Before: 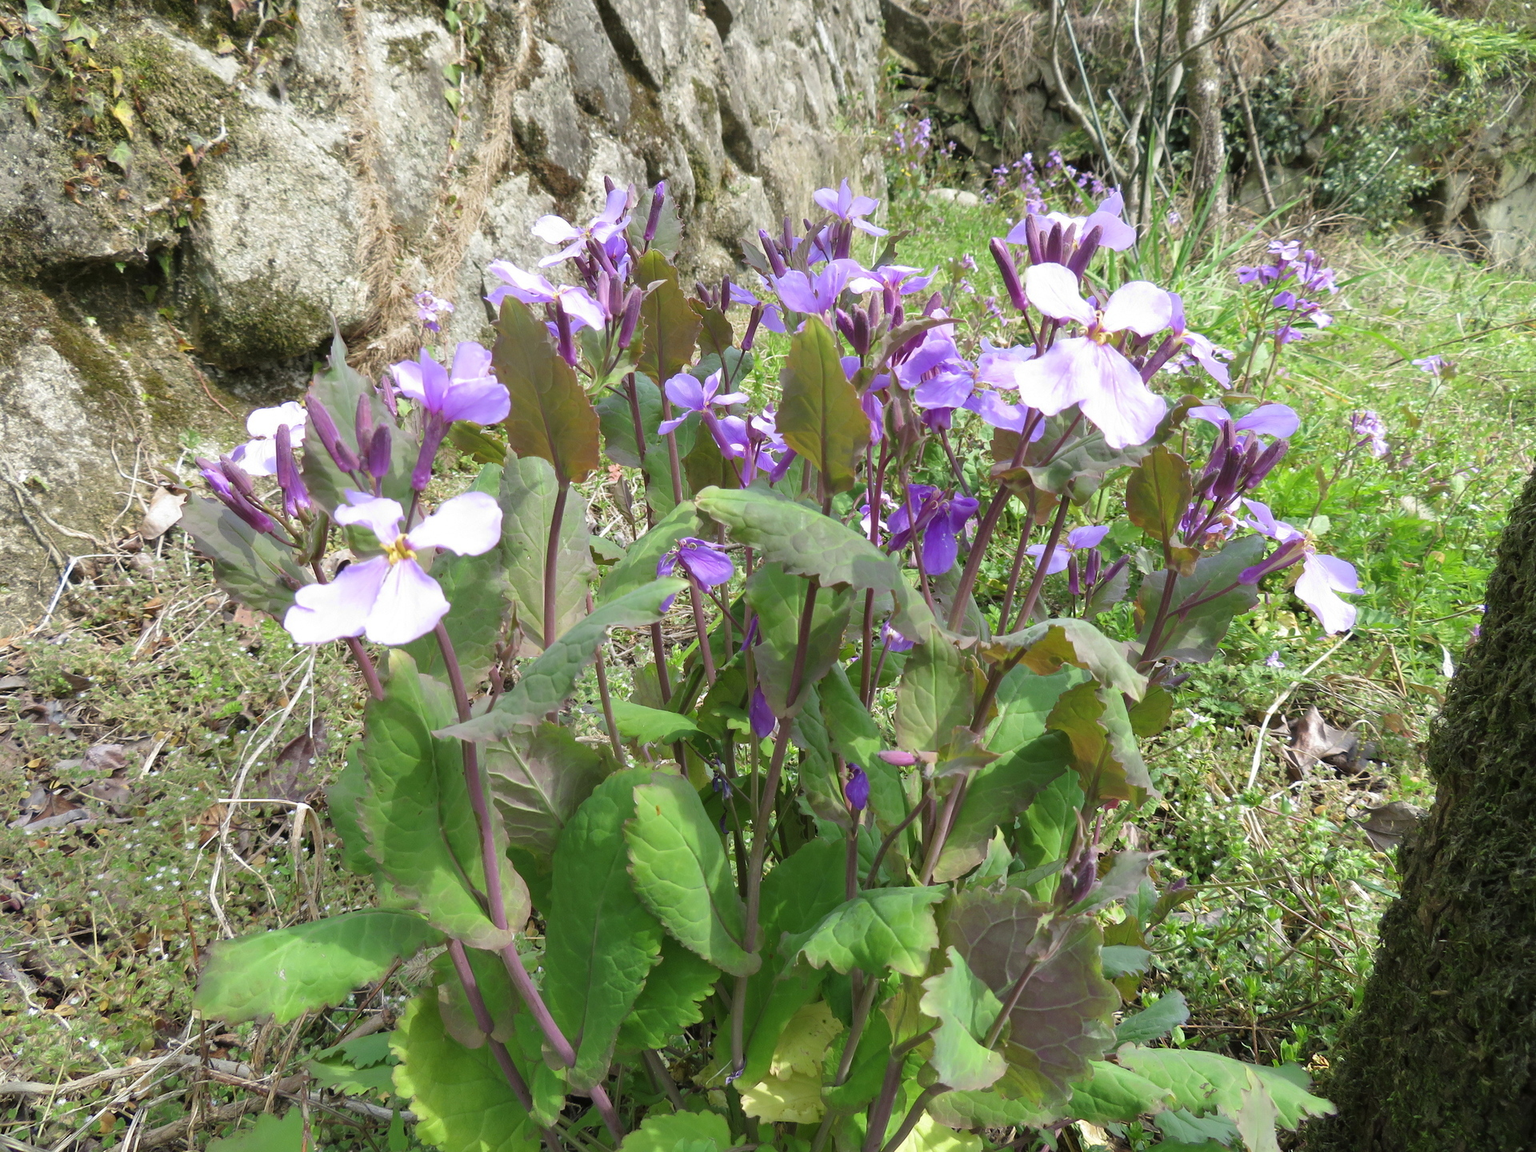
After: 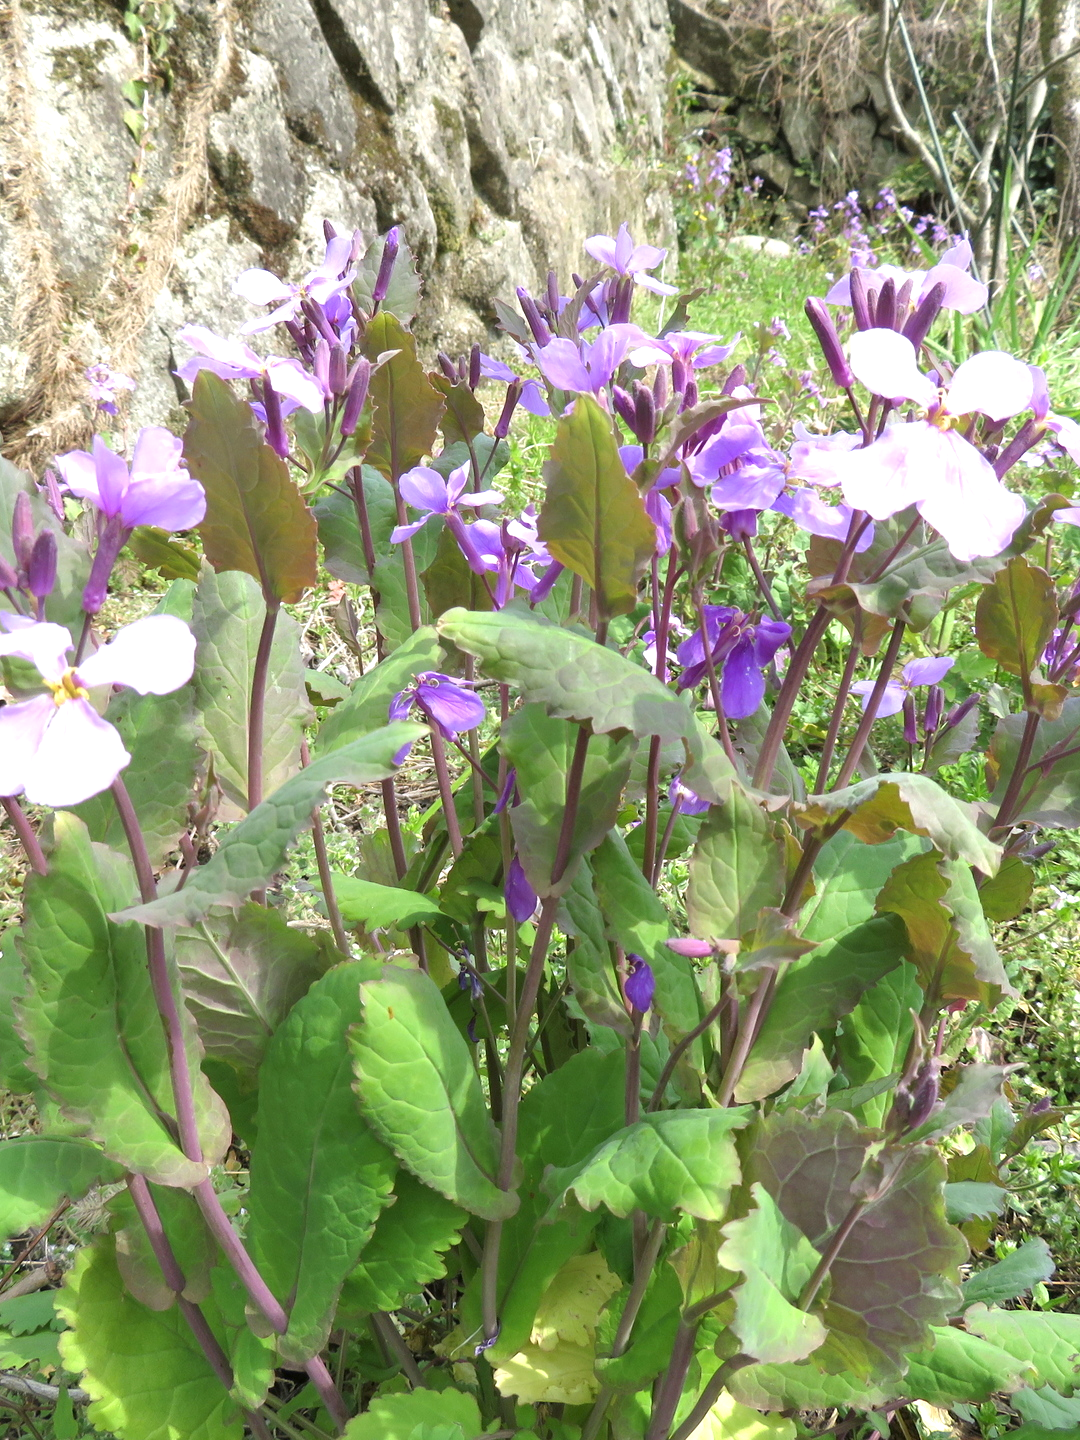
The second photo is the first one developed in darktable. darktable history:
crop and rotate: left 22.516%, right 21.234%
exposure: black level correction 0.001, exposure 0.5 EV, compensate exposure bias true, compensate highlight preservation false
